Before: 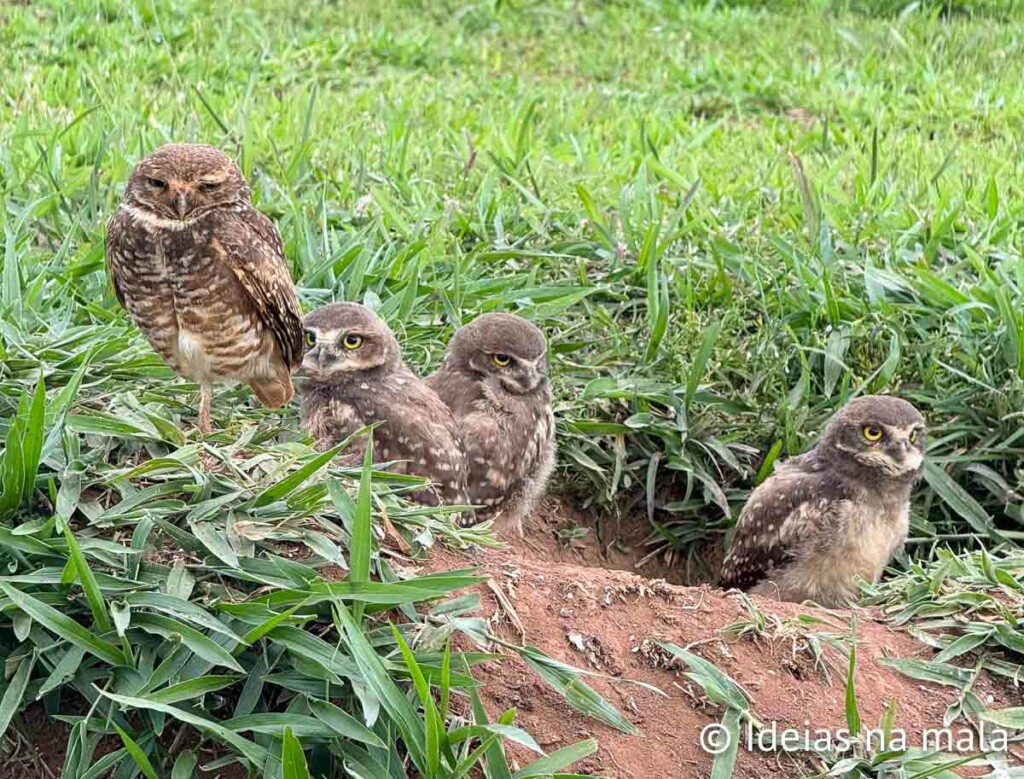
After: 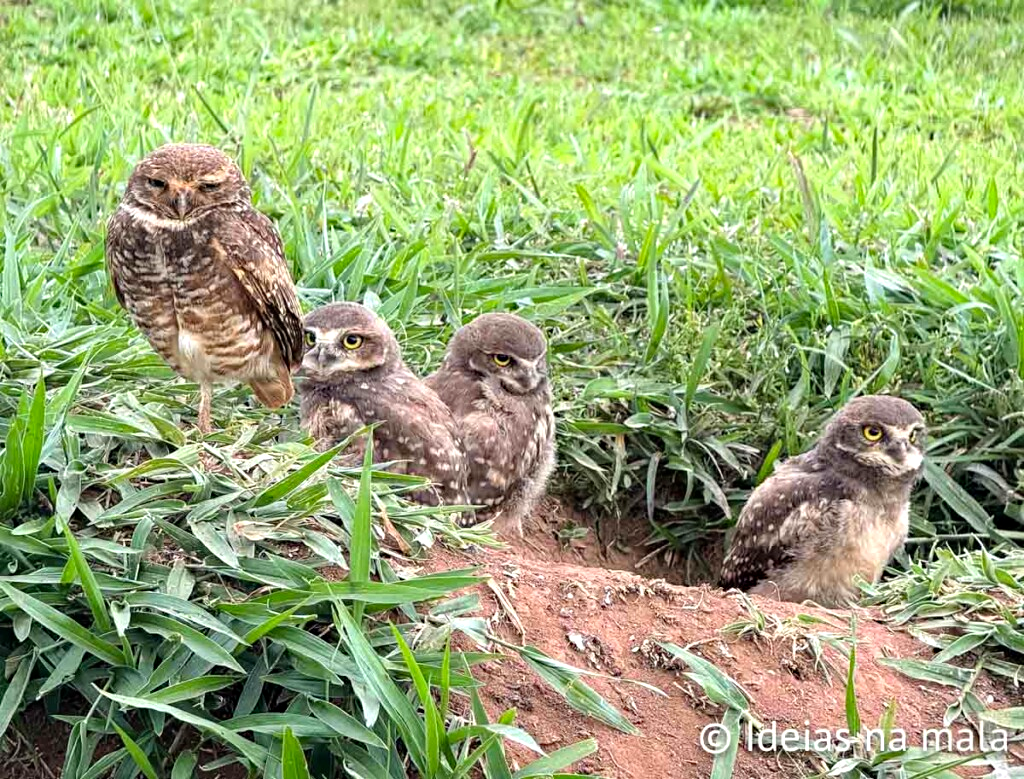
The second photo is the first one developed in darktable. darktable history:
haze removal: compatibility mode true, adaptive false
vignetting: fall-off start 97.31%, fall-off radius 77.81%, saturation -0.016, width/height ratio 1.109
tone equalizer: -8 EV -0.445 EV, -7 EV -0.393 EV, -6 EV -0.361 EV, -5 EV -0.187 EV, -3 EV 0.254 EV, -2 EV 0.344 EV, -1 EV 0.407 EV, +0 EV 0.439 EV, mask exposure compensation -0.492 EV
